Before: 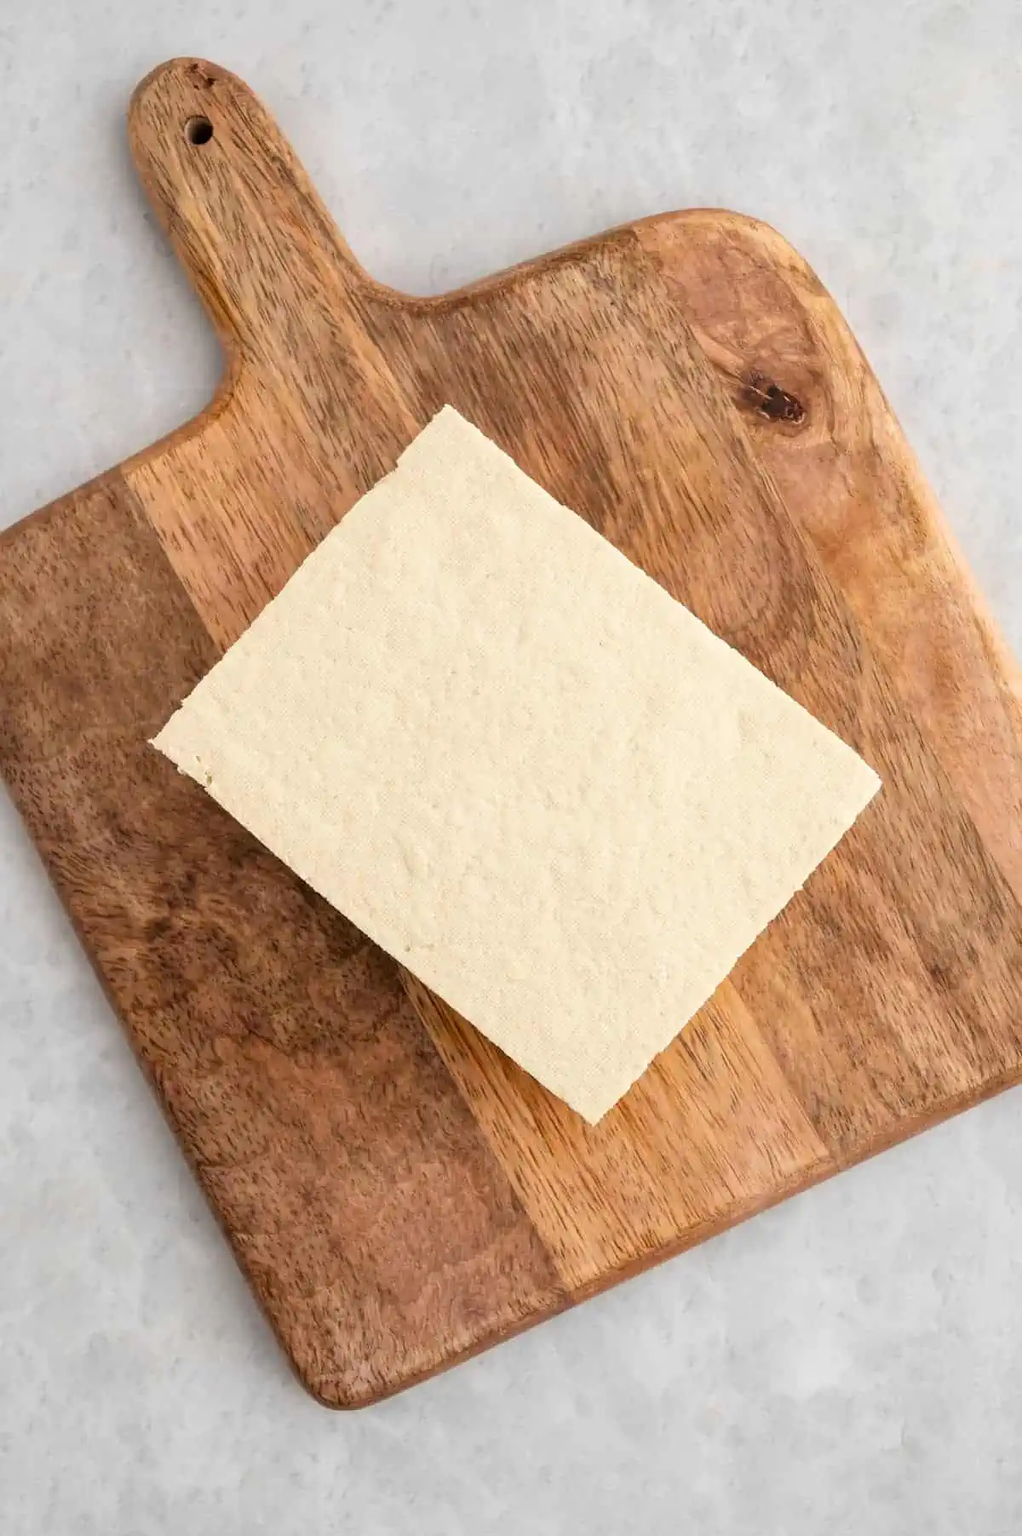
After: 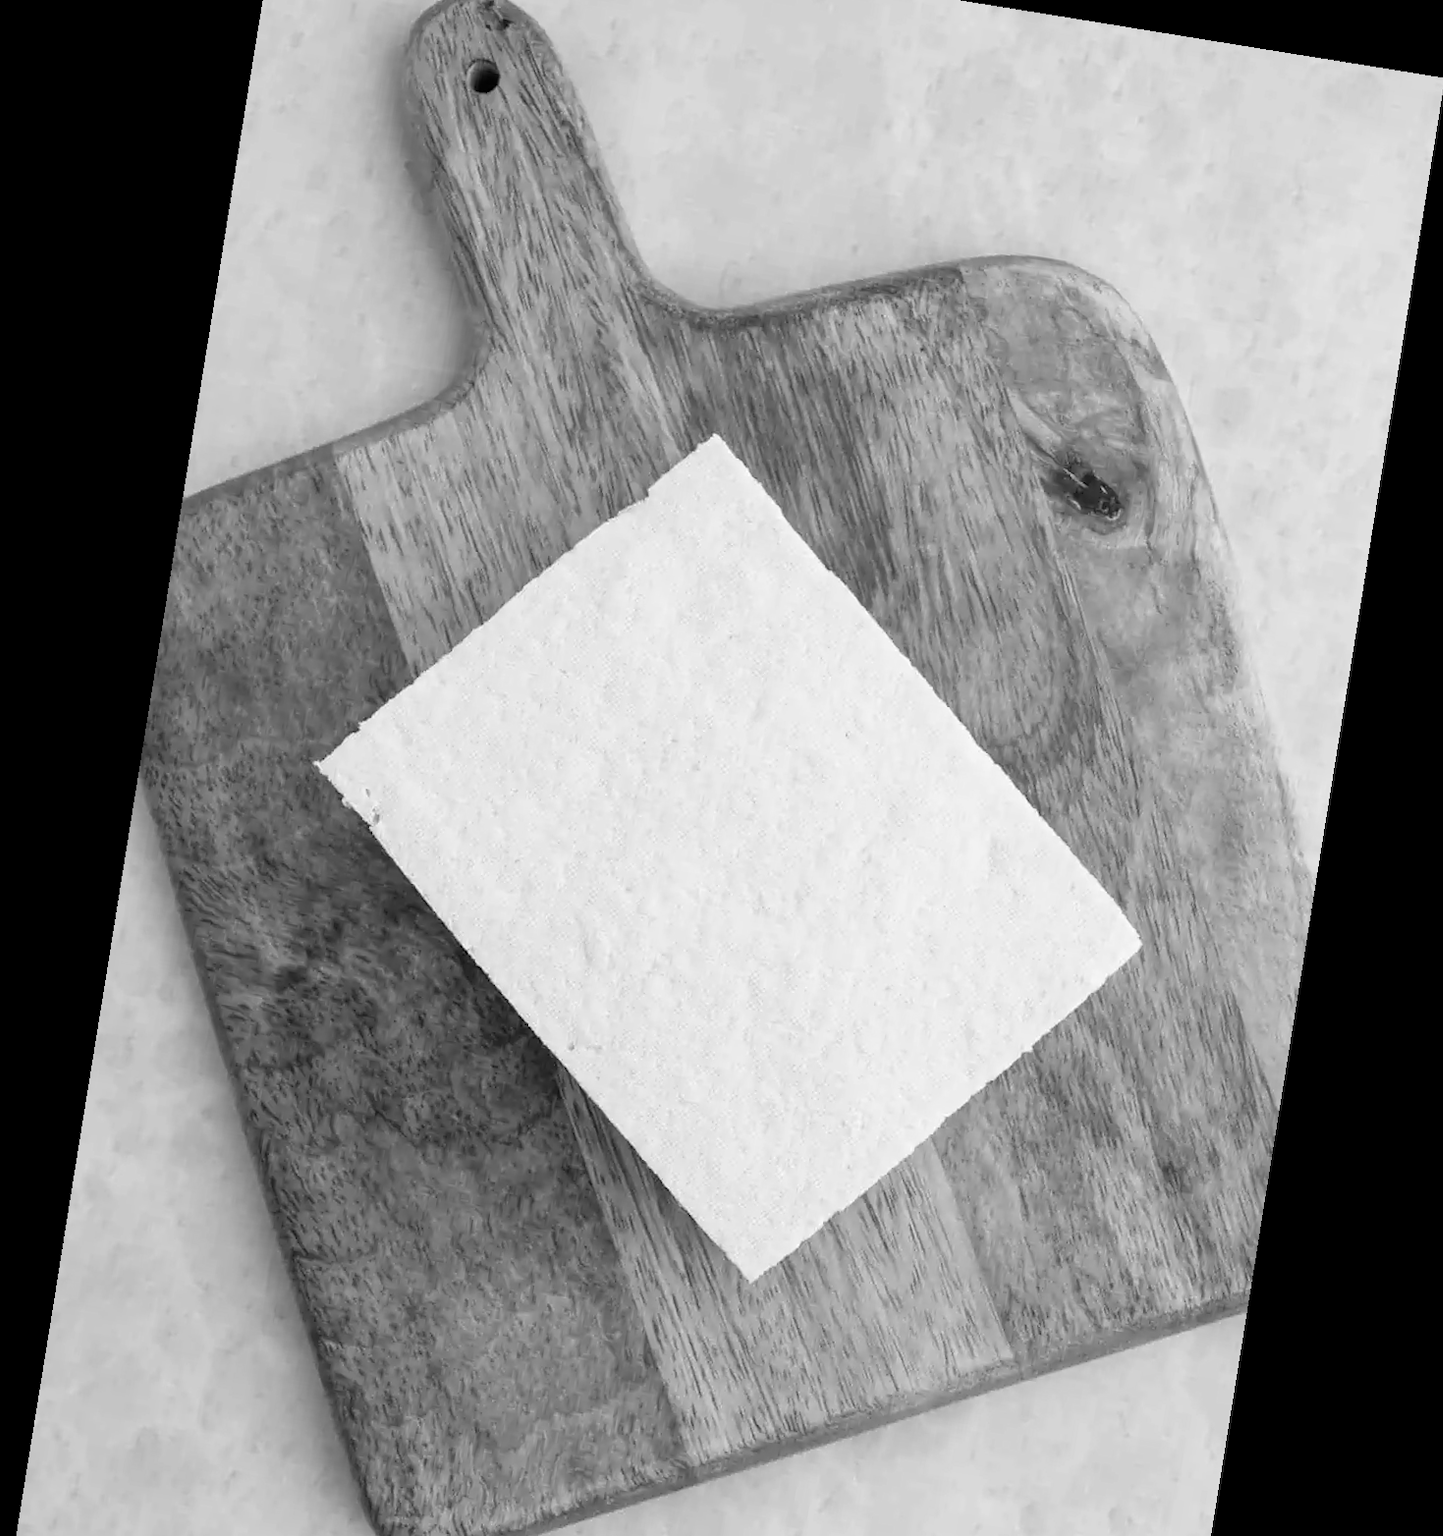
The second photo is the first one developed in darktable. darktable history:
monochrome: a 32, b 64, size 2.3, highlights 1
rotate and perspective: rotation 9.12°, automatic cropping off
velvia: on, module defaults
crop and rotate: top 5.667%, bottom 14.937%
white balance: emerald 1
